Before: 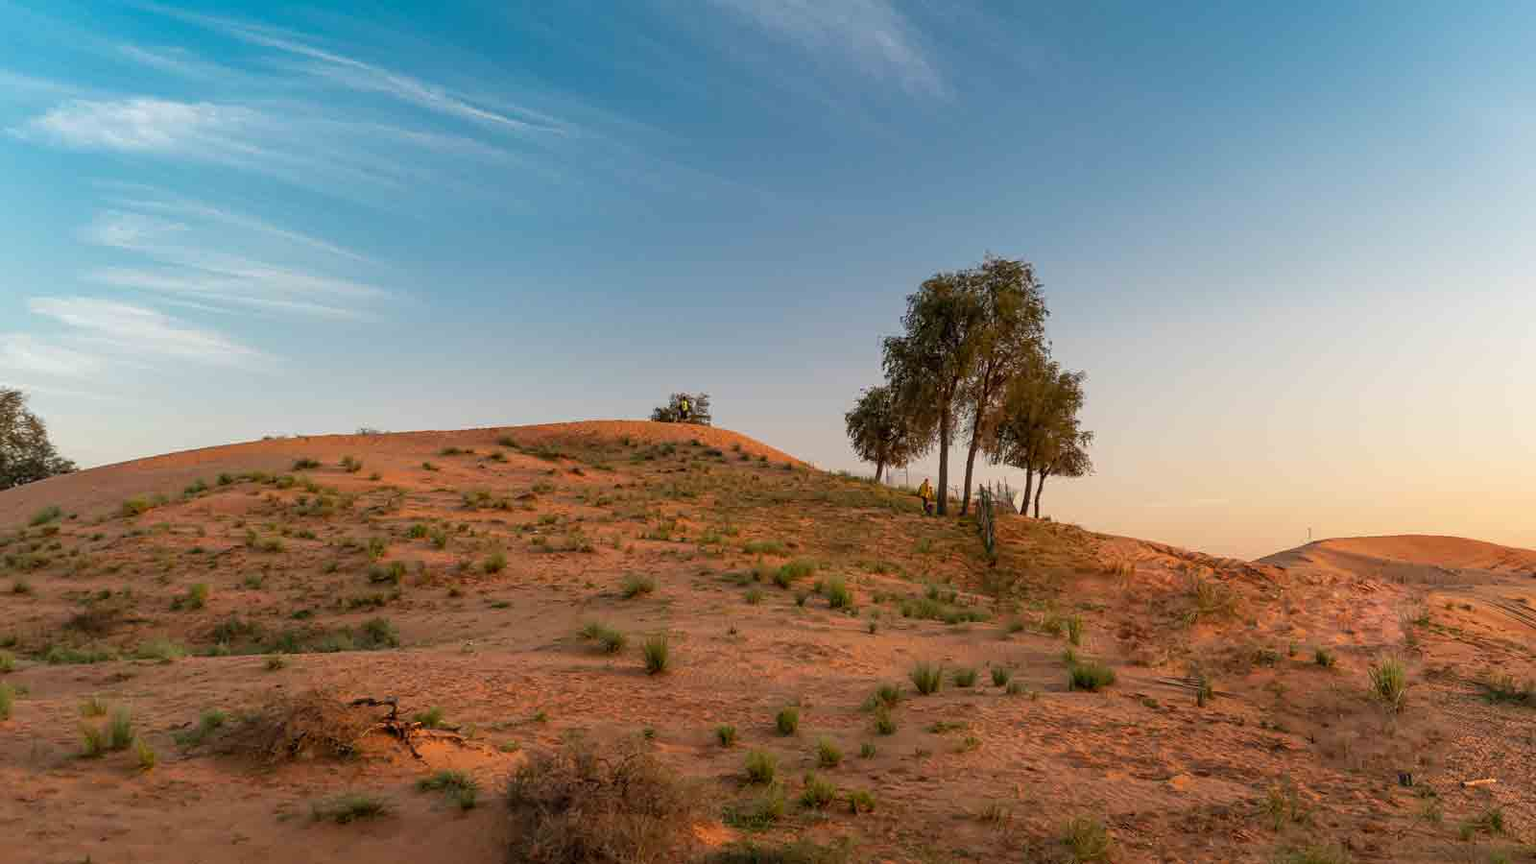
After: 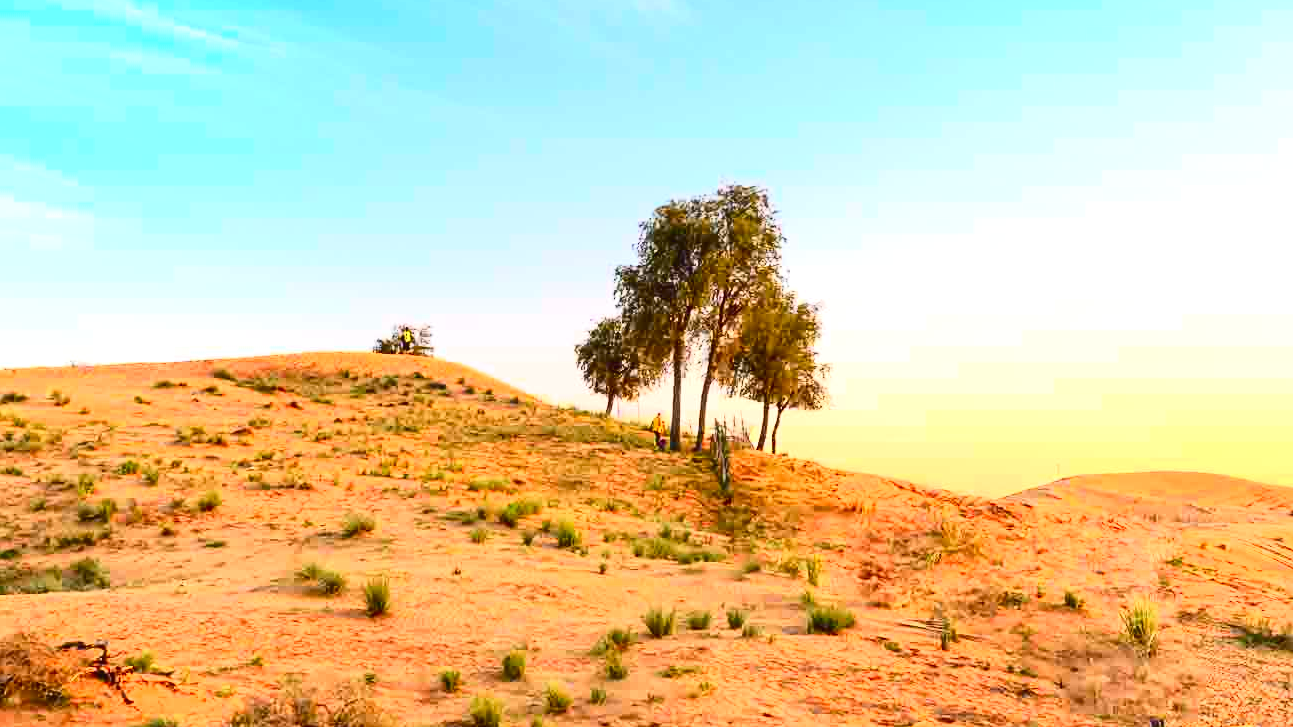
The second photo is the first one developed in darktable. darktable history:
exposure: black level correction 0, exposure 1.5 EV, compensate exposure bias true, compensate highlight preservation false
crop: left 19.159%, top 9.58%, bottom 9.58%
tone curve: curves: ch0 [(0, 0.031) (0.145, 0.106) (0.319, 0.269) (0.495, 0.544) (0.707, 0.833) (0.859, 0.931) (1, 0.967)]; ch1 [(0, 0) (0.279, 0.218) (0.424, 0.411) (0.495, 0.504) (0.538, 0.55) (0.578, 0.595) (0.707, 0.778) (1, 1)]; ch2 [(0, 0) (0.125, 0.089) (0.353, 0.329) (0.436, 0.432) (0.552, 0.554) (0.615, 0.674) (1, 1)], color space Lab, independent channels, preserve colors none
